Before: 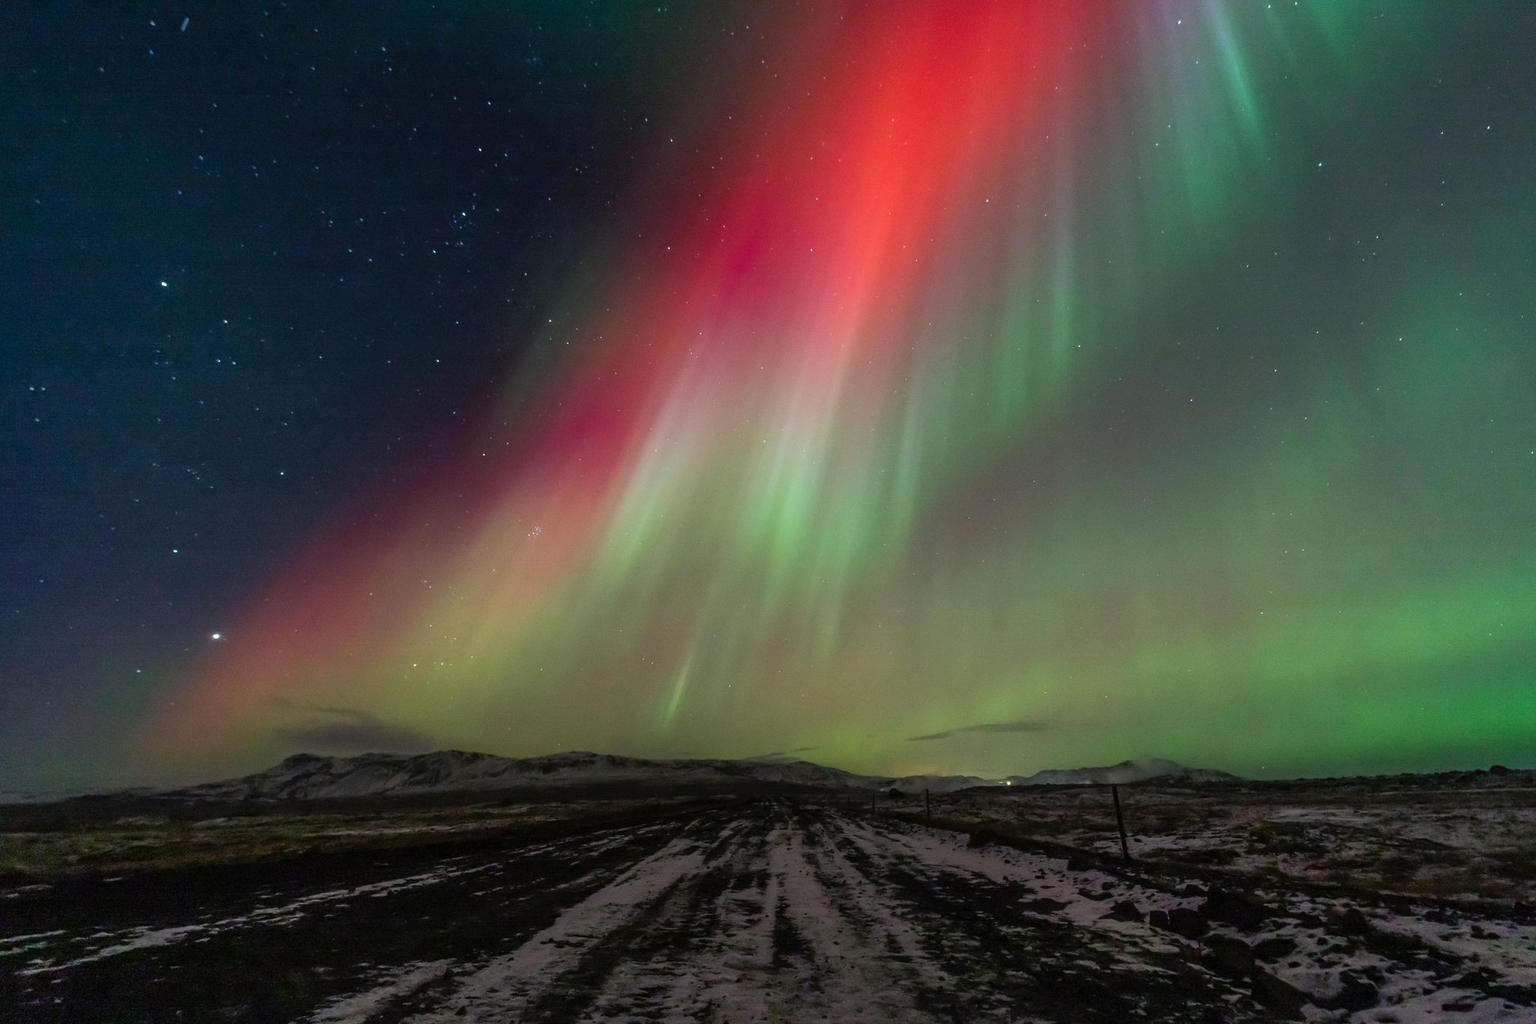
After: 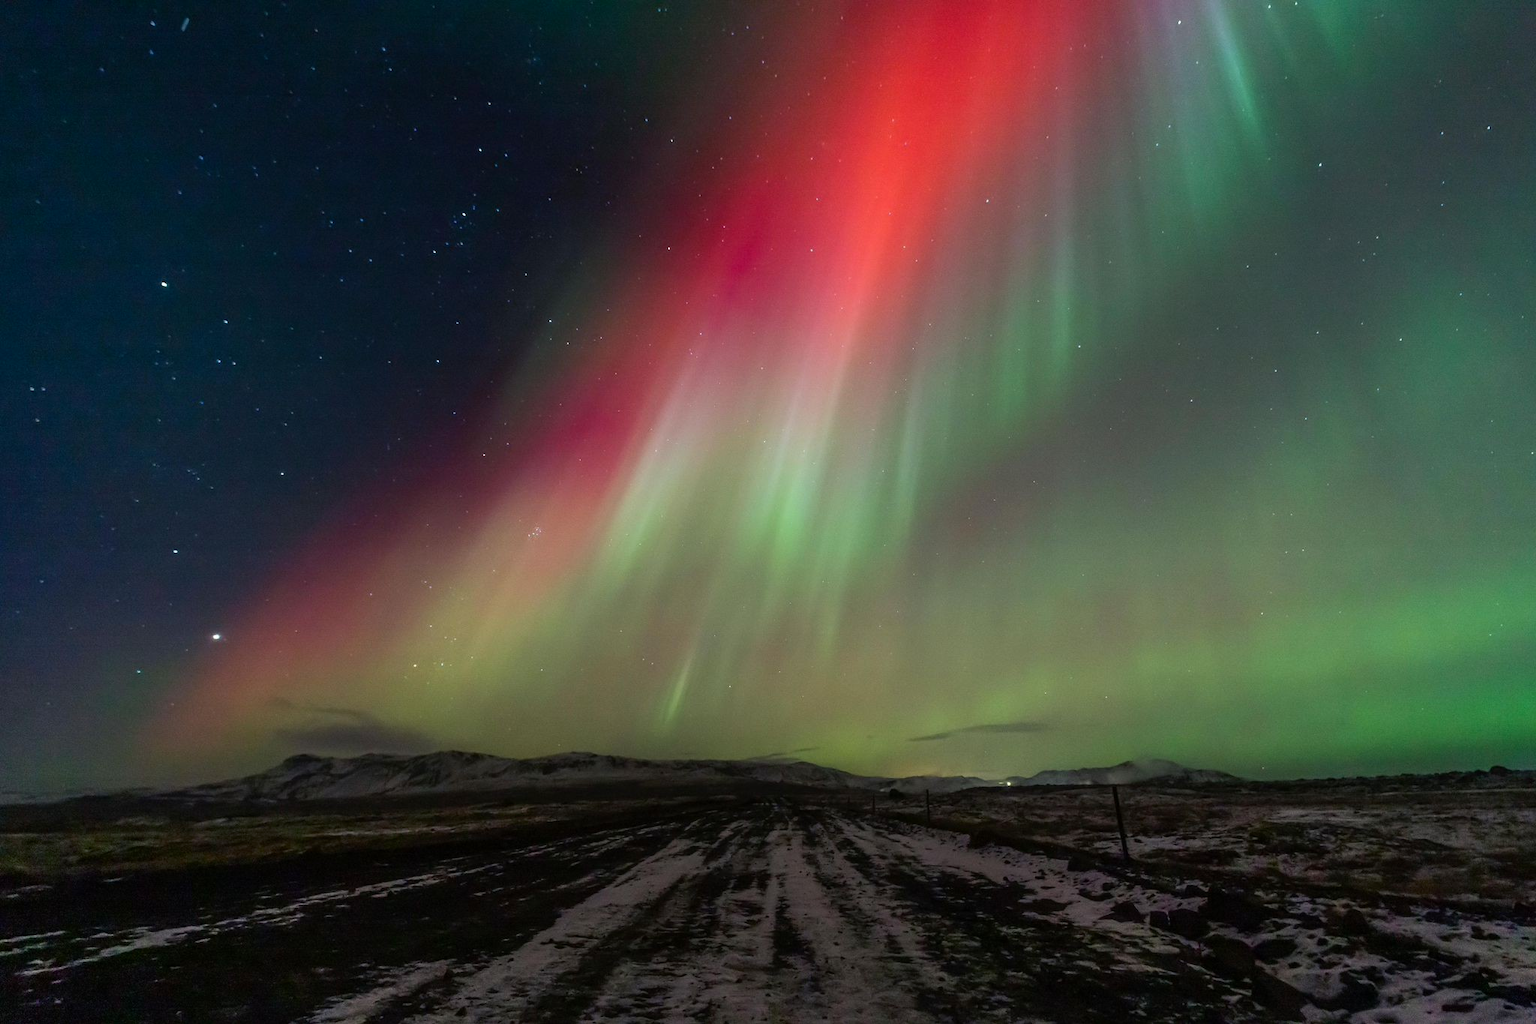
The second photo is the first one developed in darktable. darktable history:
shadows and highlights: shadows -28.69, highlights 29.82
